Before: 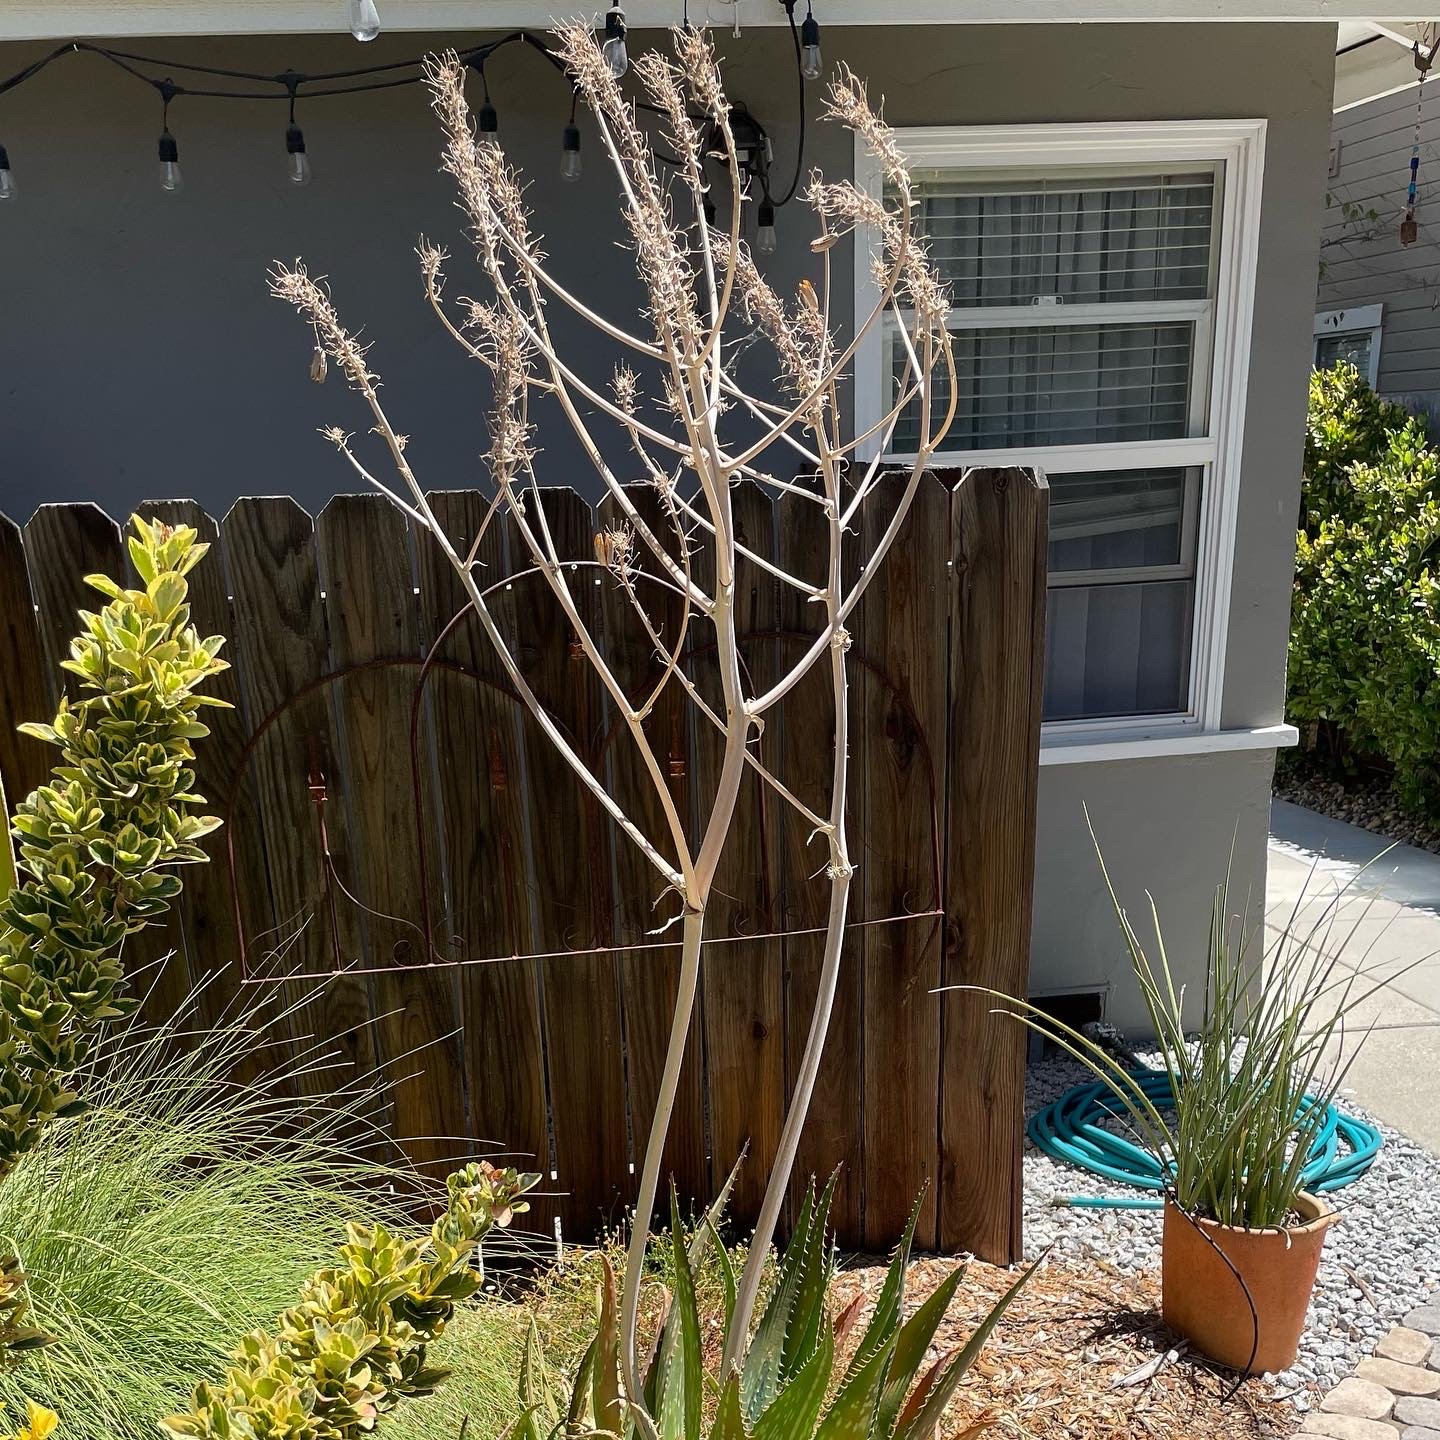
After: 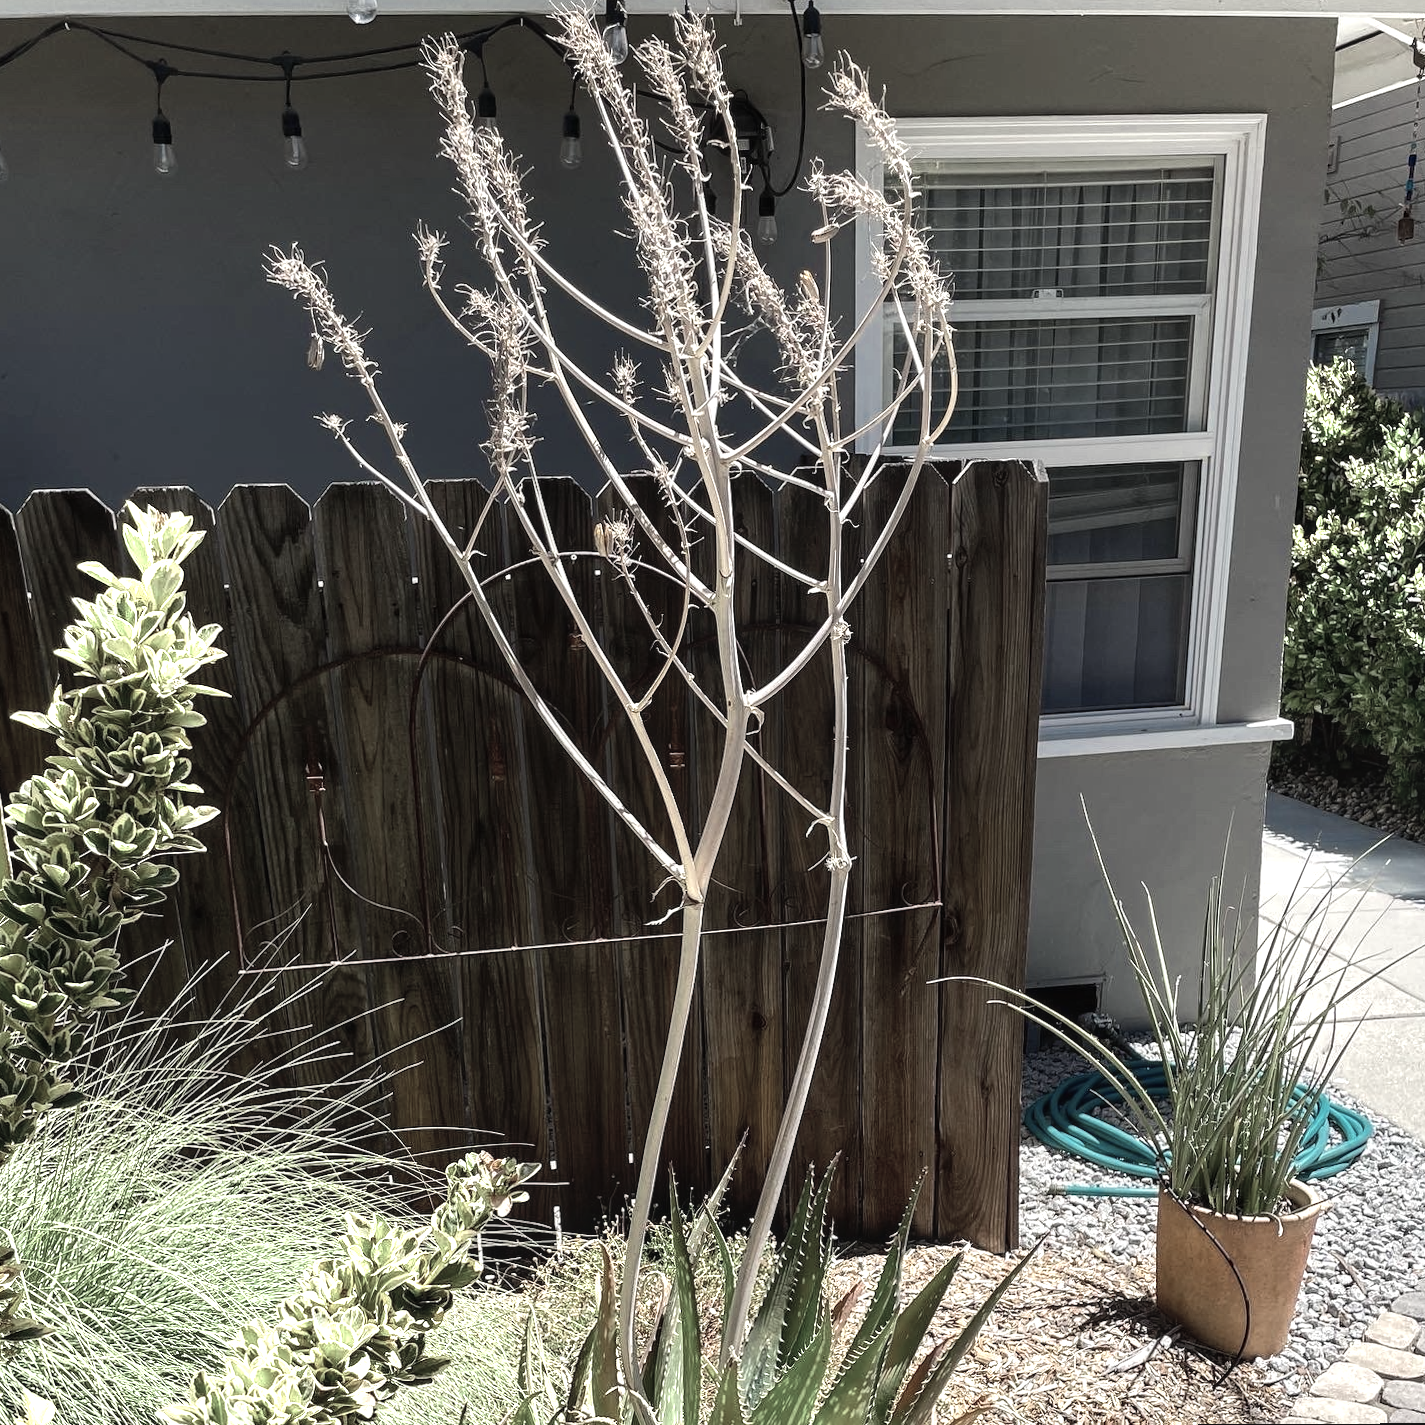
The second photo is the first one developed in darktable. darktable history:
color zones: curves: ch0 [(0.25, 0.667) (0.758, 0.368)]; ch1 [(0.215, 0.245) (0.761, 0.373)]; ch2 [(0.247, 0.554) (0.761, 0.436)]
local contrast: detail 110%
rotate and perspective: rotation 0.174°, lens shift (vertical) 0.013, lens shift (horizontal) 0.019, shear 0.001, automatic cropping original format, crop left 0.007, crop right 0.991, crop top 0.016, crop bottom 0.997
tone equalizer: -8 EV -0.417 EV, -7 EV -0.389 EV, -6 EV -0.333 EV, -5 EV -0.222 EV, -3 EV 0.222 EV, -2 EV 0.333 EV, -1 EV 0.389 EV, +0 EV 0.417 EV, edges refinement/feathering 500, mask exposure compensation -1.57 EV, preserve details no
